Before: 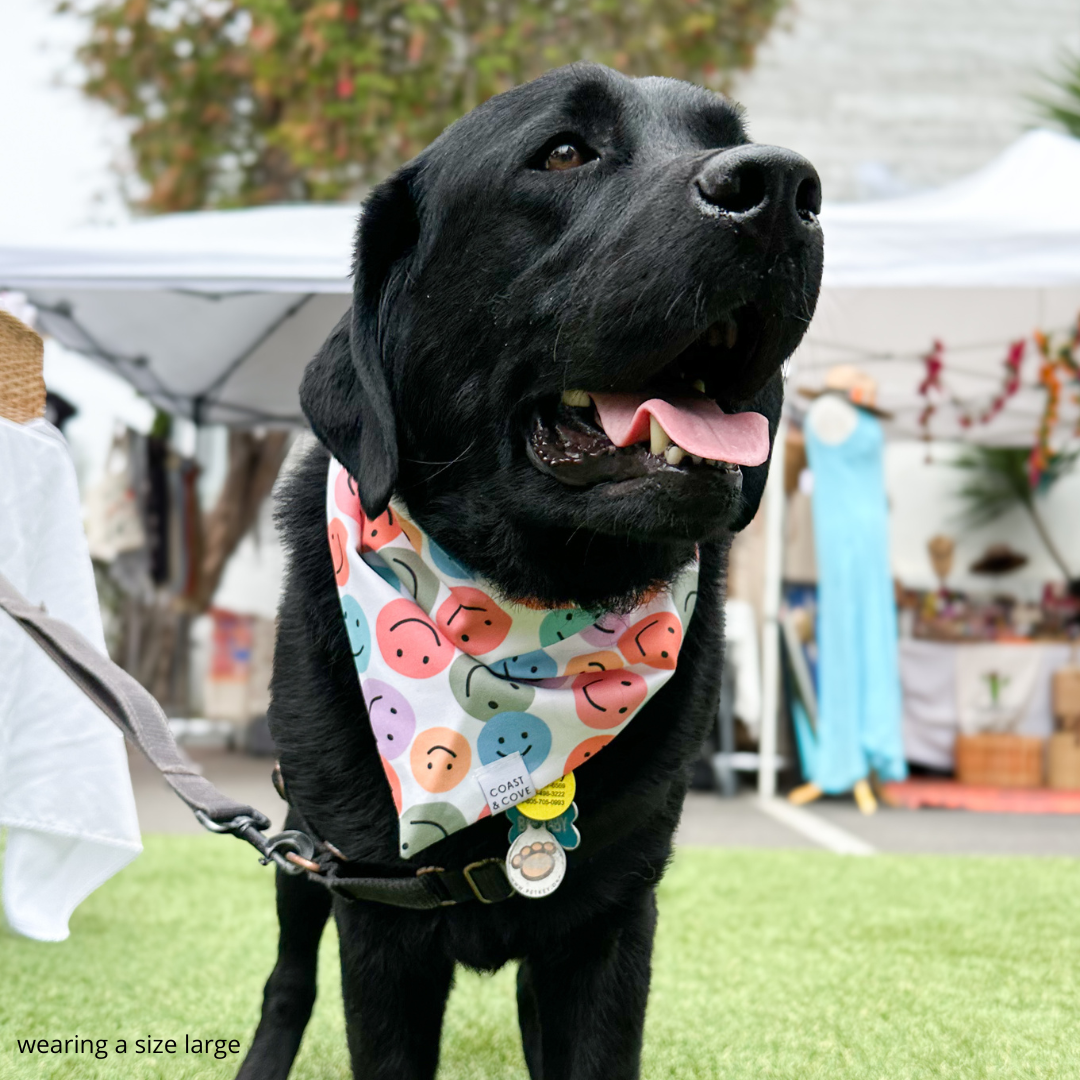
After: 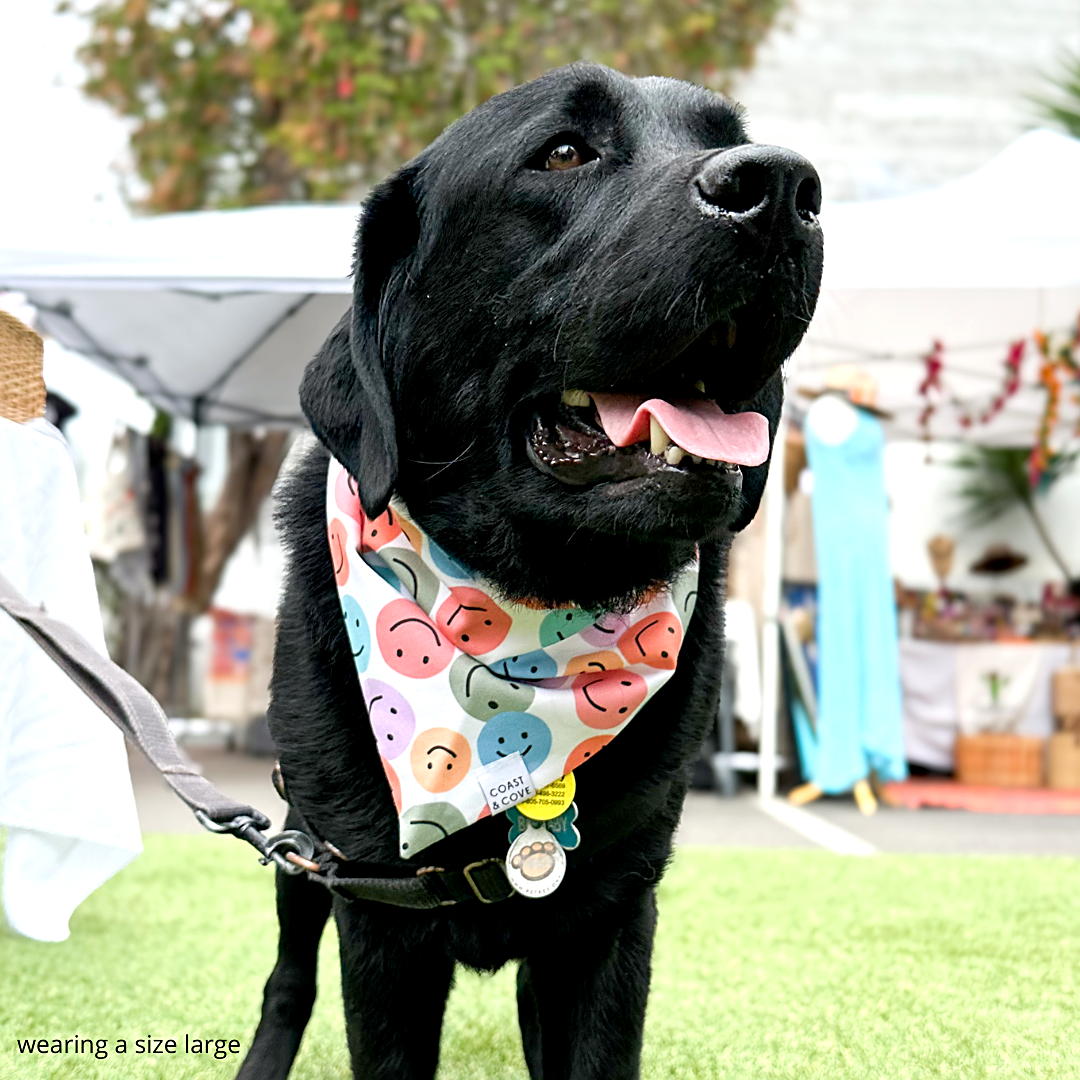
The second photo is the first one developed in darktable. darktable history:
exposure: black level correction 0.003, exposure 0.383 EV, compensate highlight preservation false
sharpen: radius 1.967
